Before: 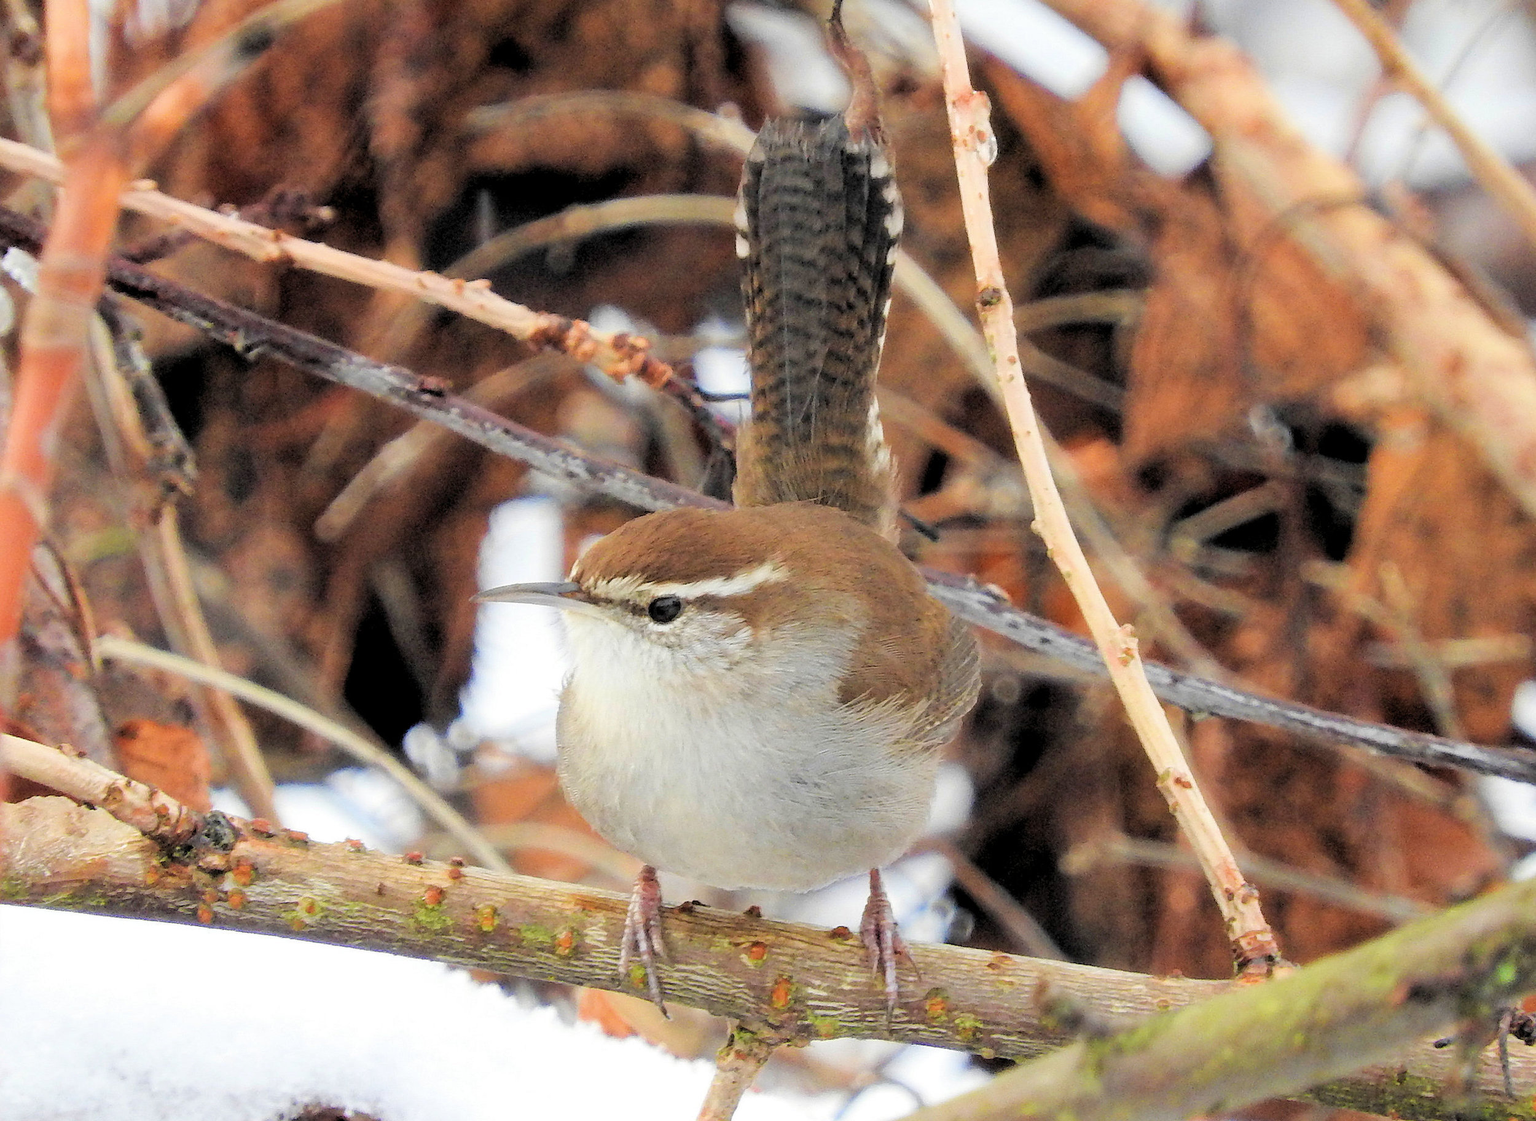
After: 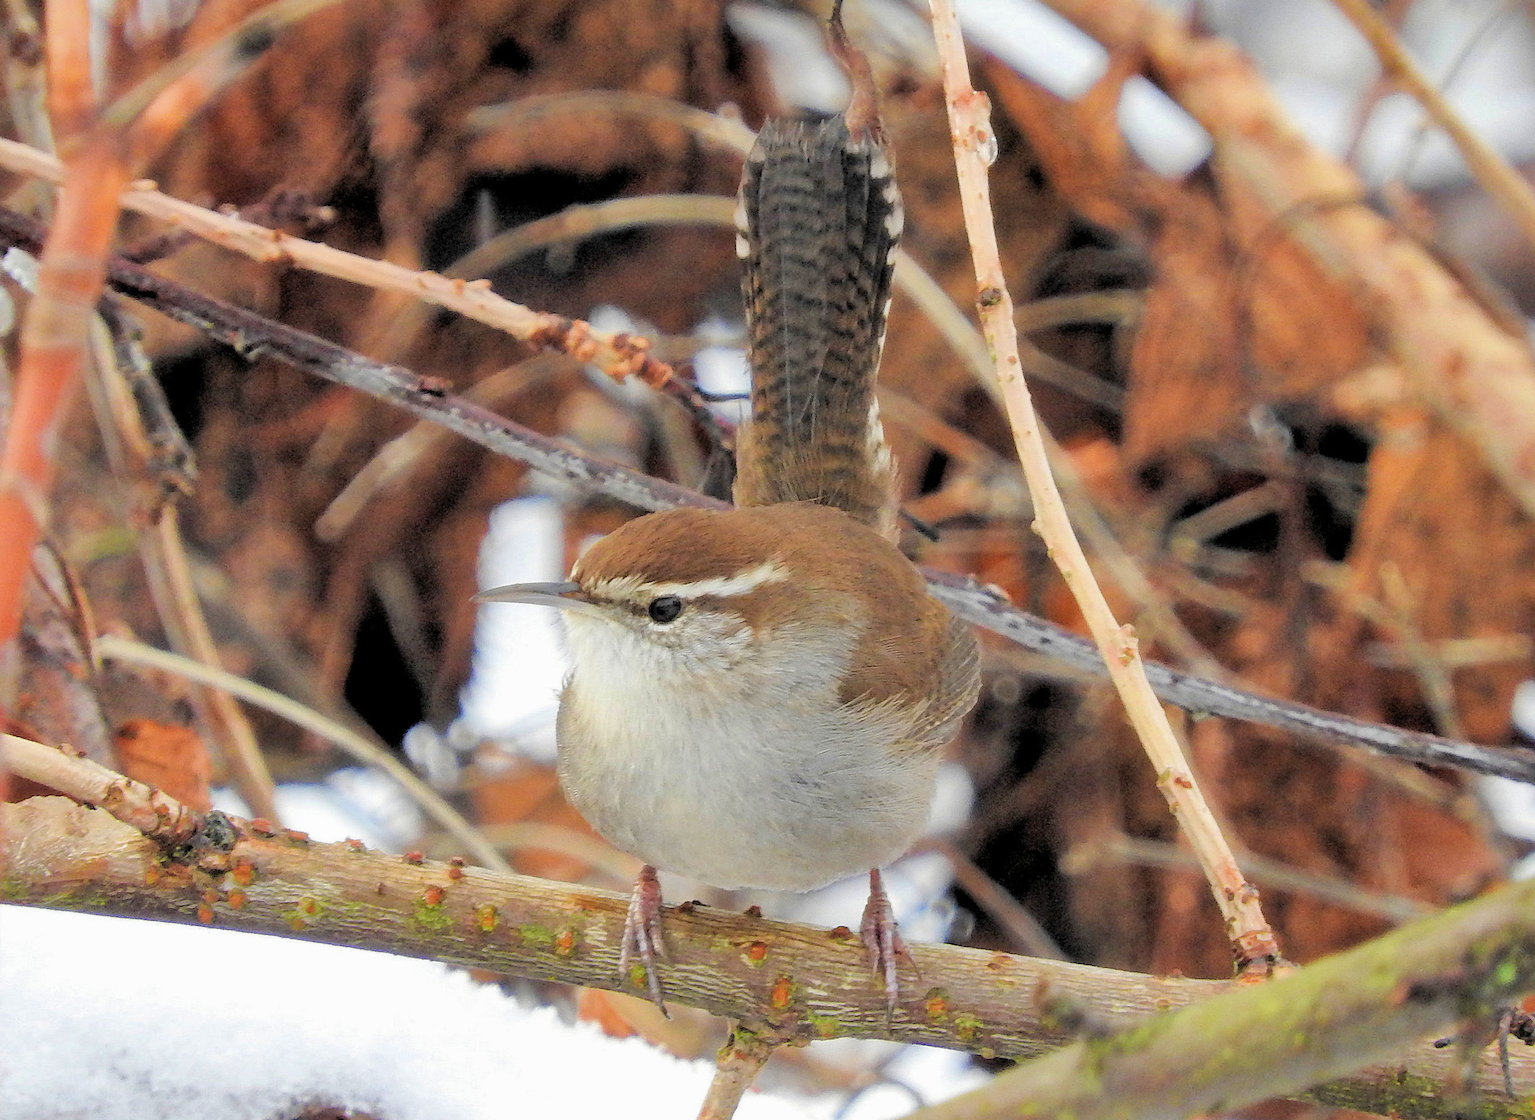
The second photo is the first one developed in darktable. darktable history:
shadows and highlights: on, module defaults
exposure: exposure -0.021 EV, compensate highlight preservation false
